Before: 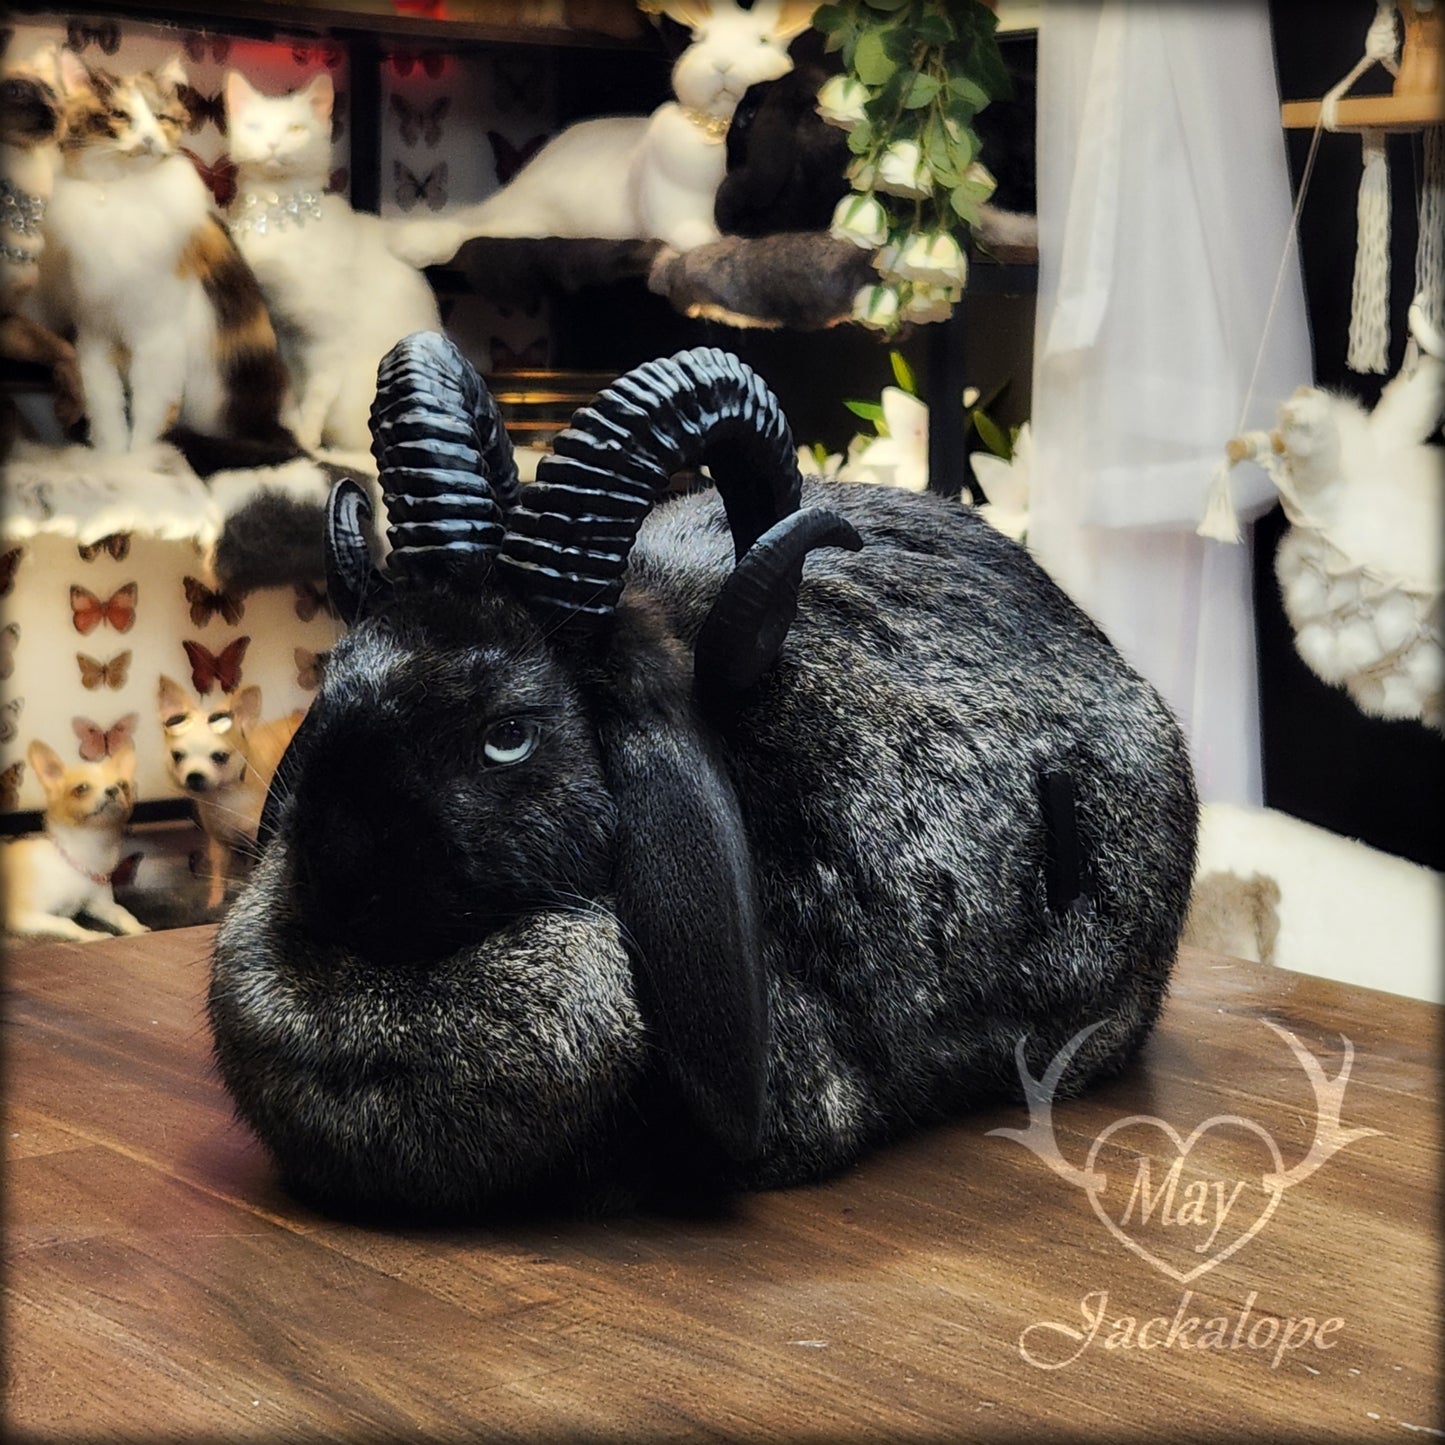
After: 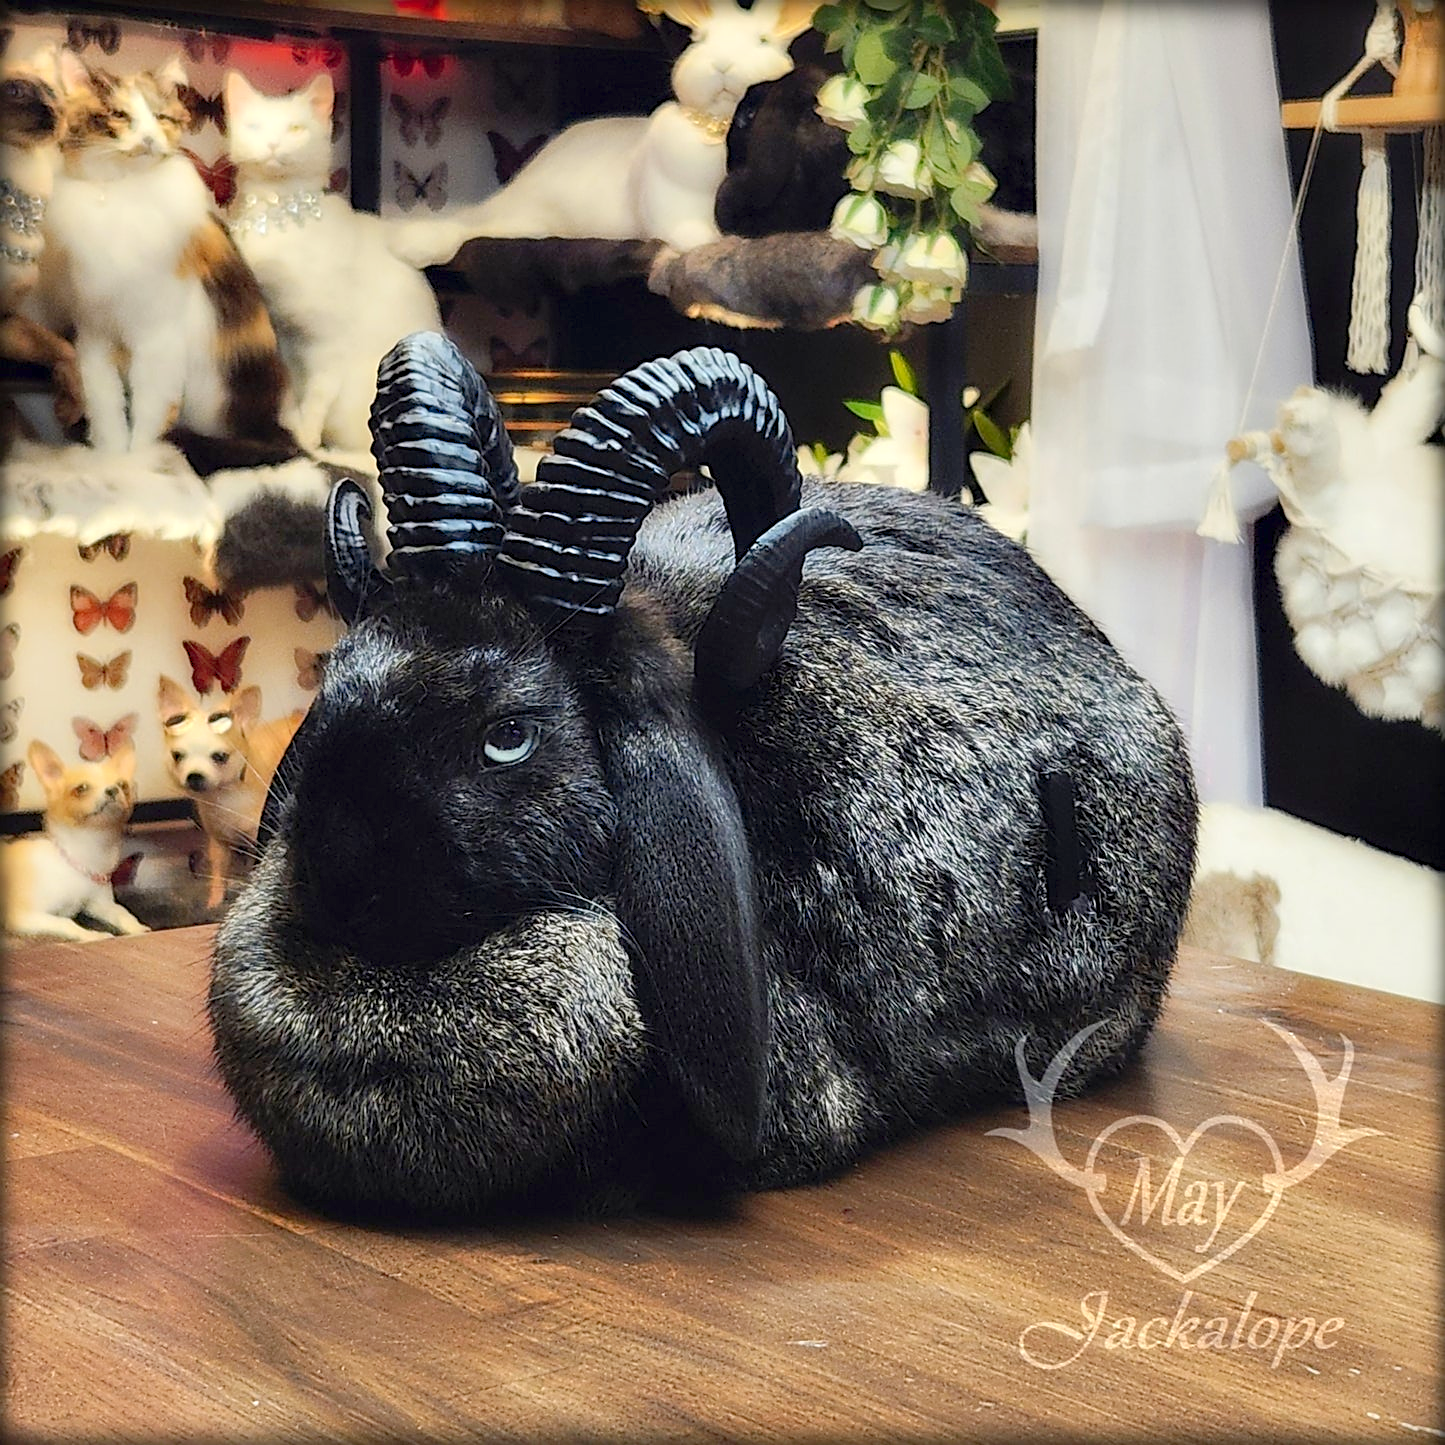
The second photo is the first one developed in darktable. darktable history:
sharpen: on, module defaults
levels: levels [0, 0.43, 0.984]
